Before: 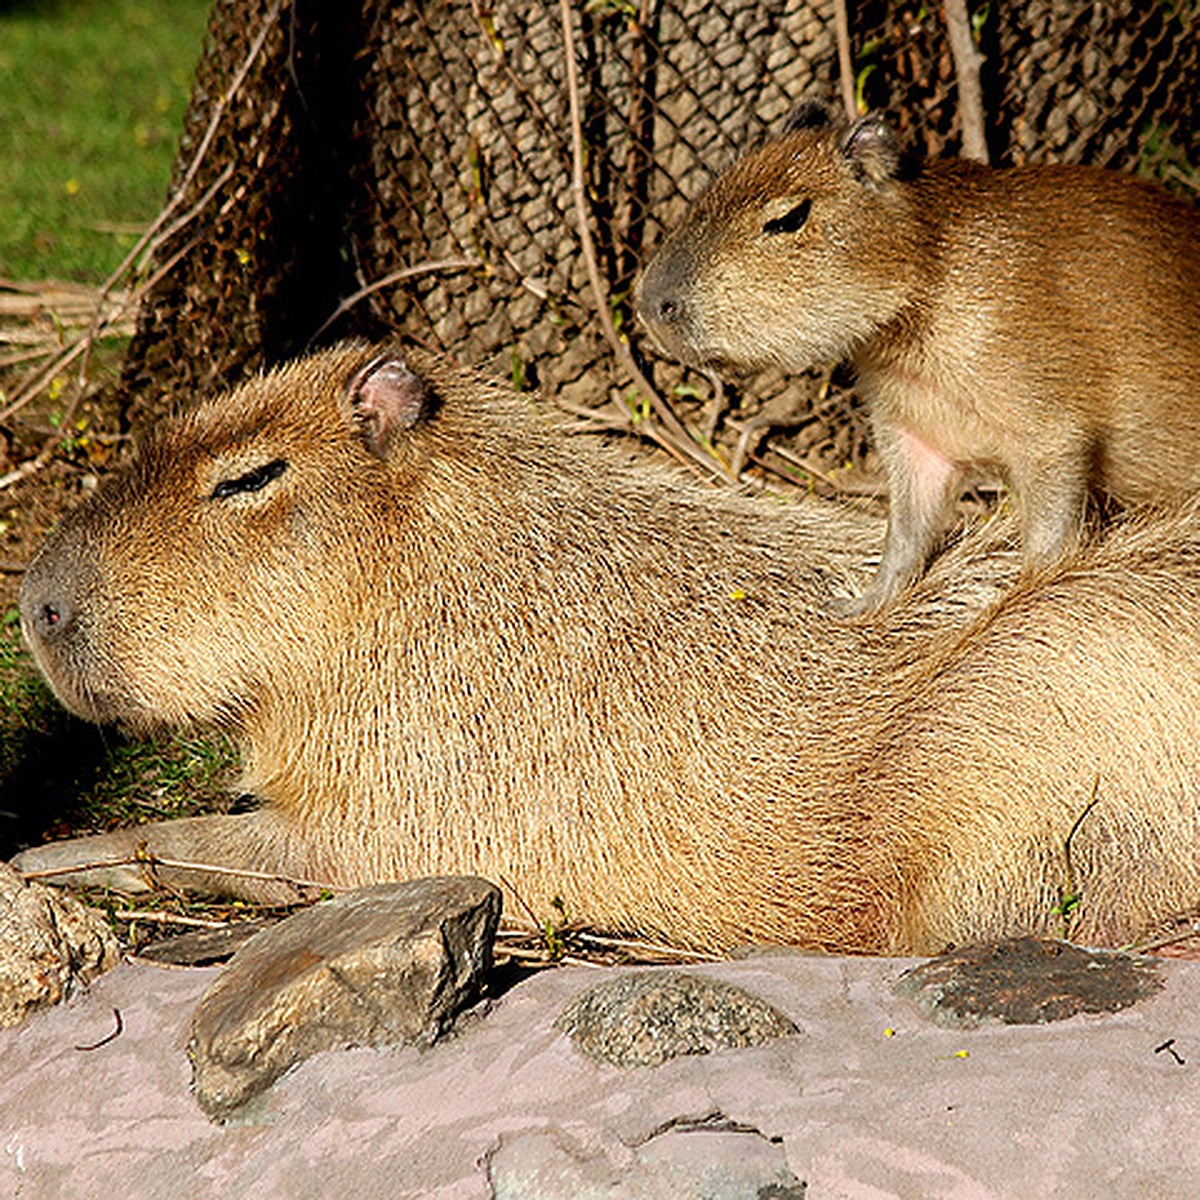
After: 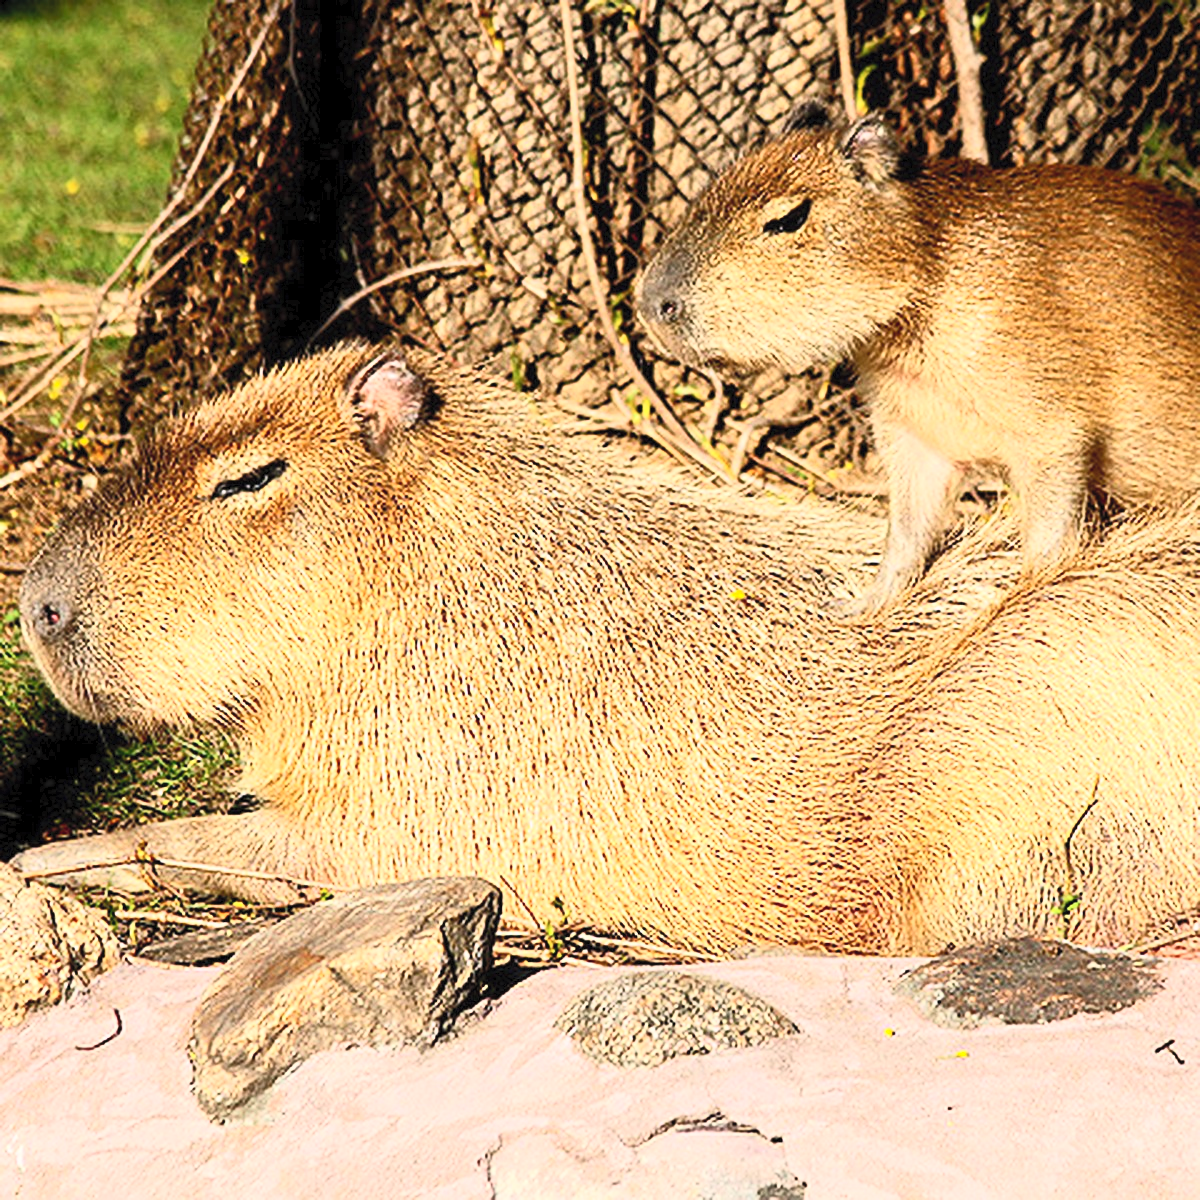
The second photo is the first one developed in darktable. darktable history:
color correction: highlights a* 3.22, highlights b* 1.93, saturation 1.19
contrast brightness saturation: contrast 0.39, brightness 0.53
